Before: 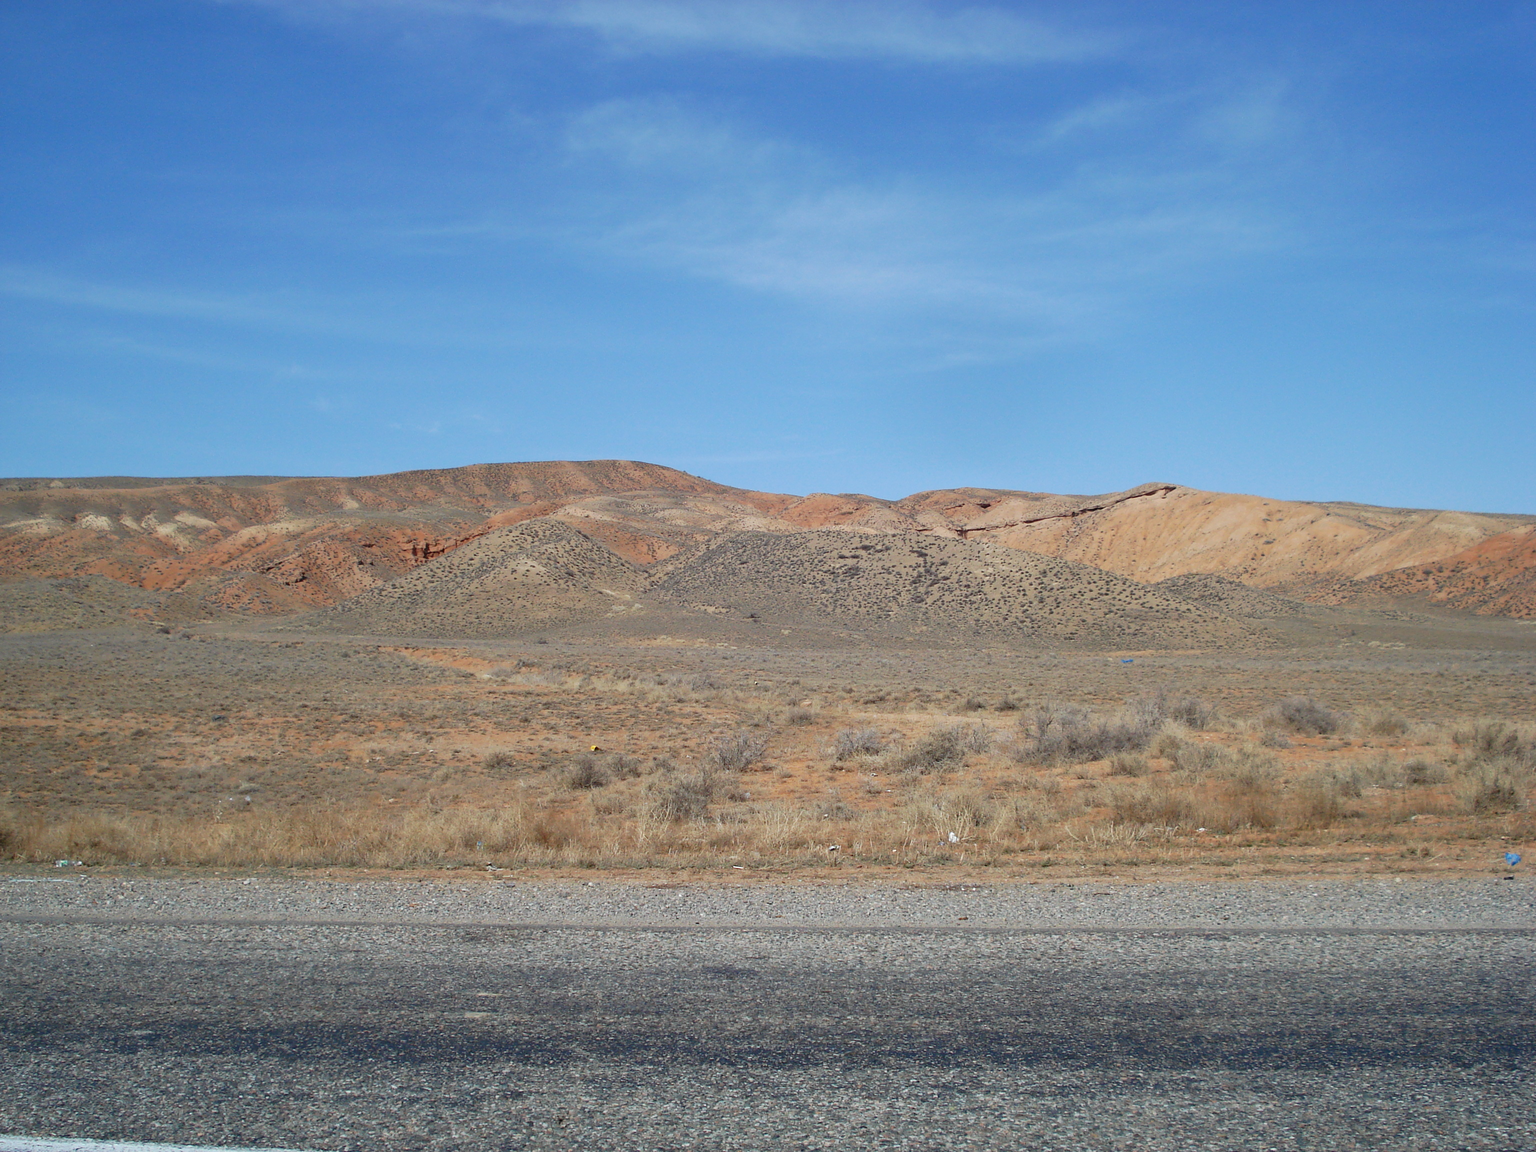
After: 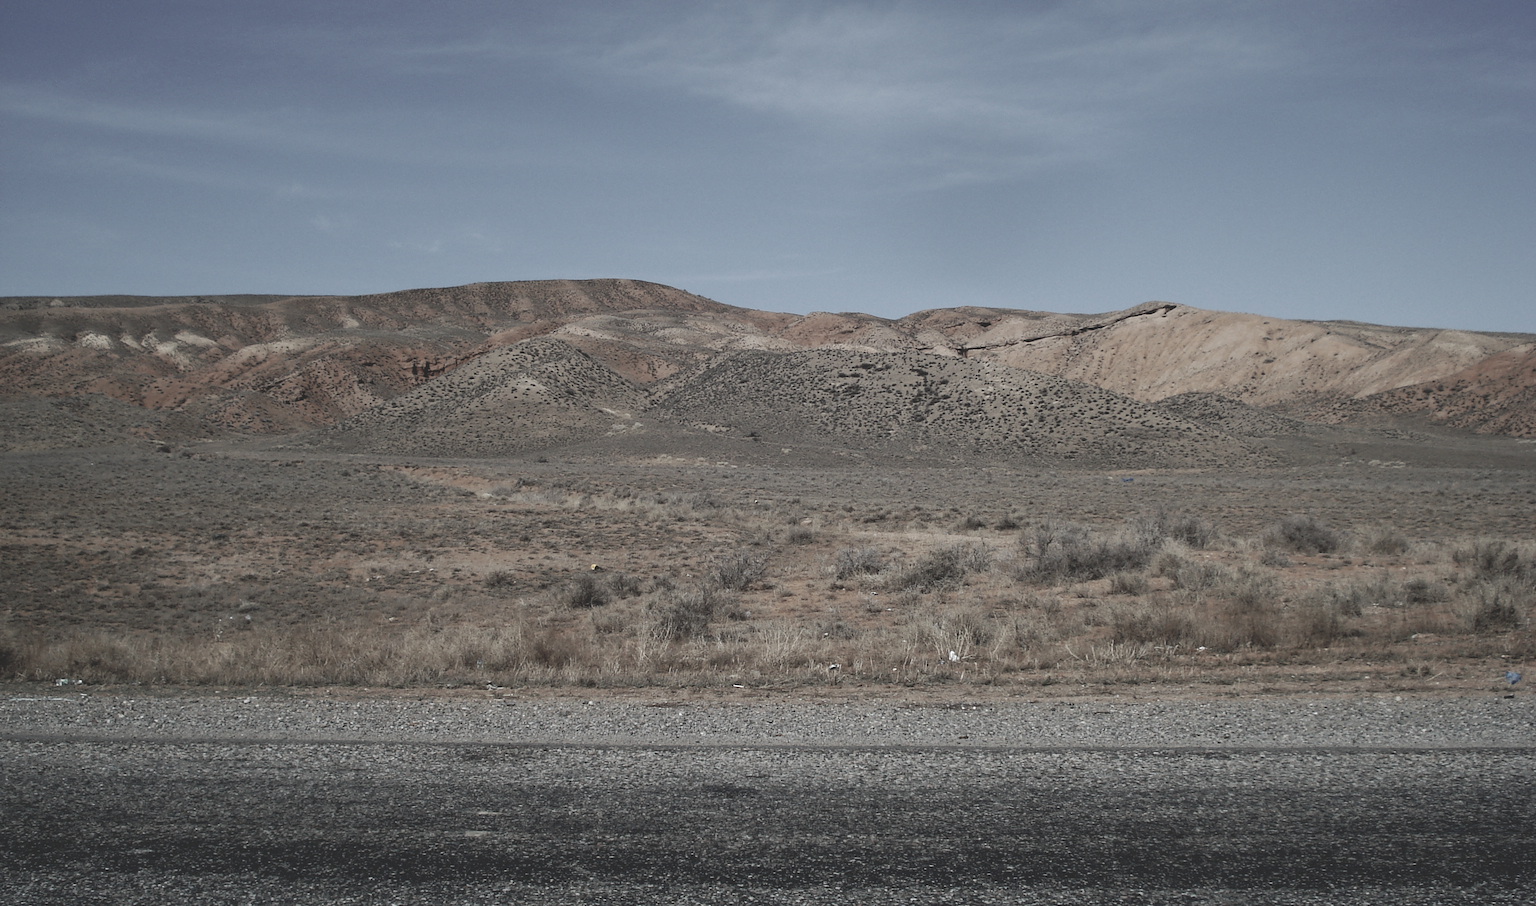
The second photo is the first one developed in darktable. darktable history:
crop and rotate: top 15.774%, bottom 5.506%
color correction: saturation 0.3
base curve: curves: ch0 [(0, 0.02) (0.083, 0.036) (1, 1)], preserve colors none
